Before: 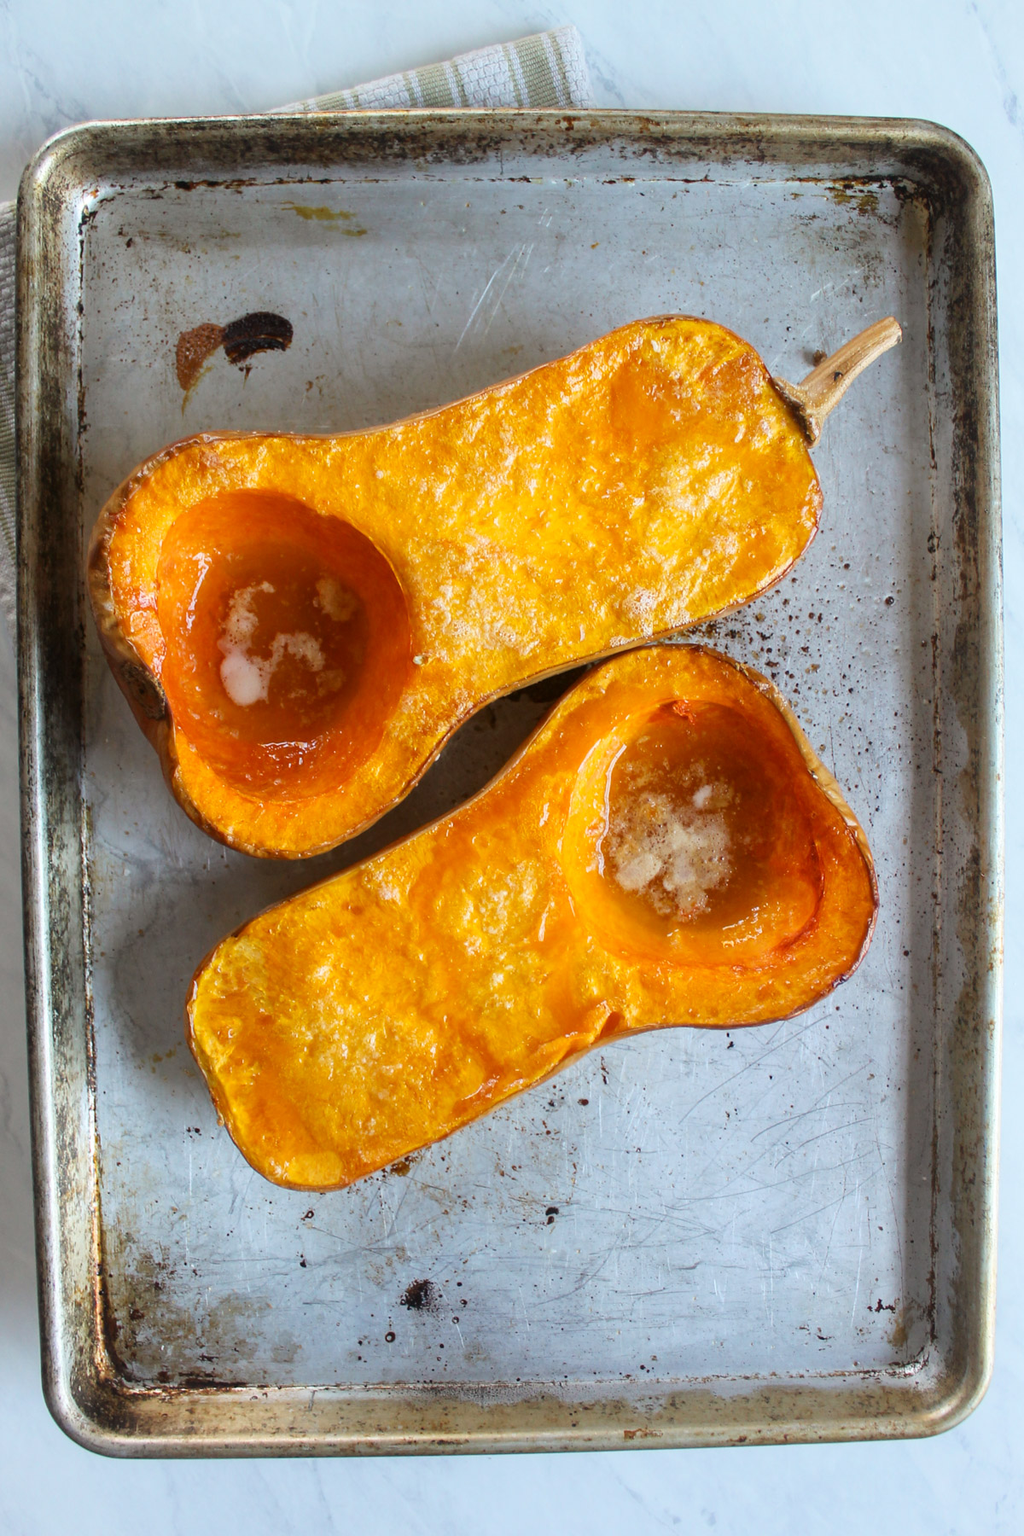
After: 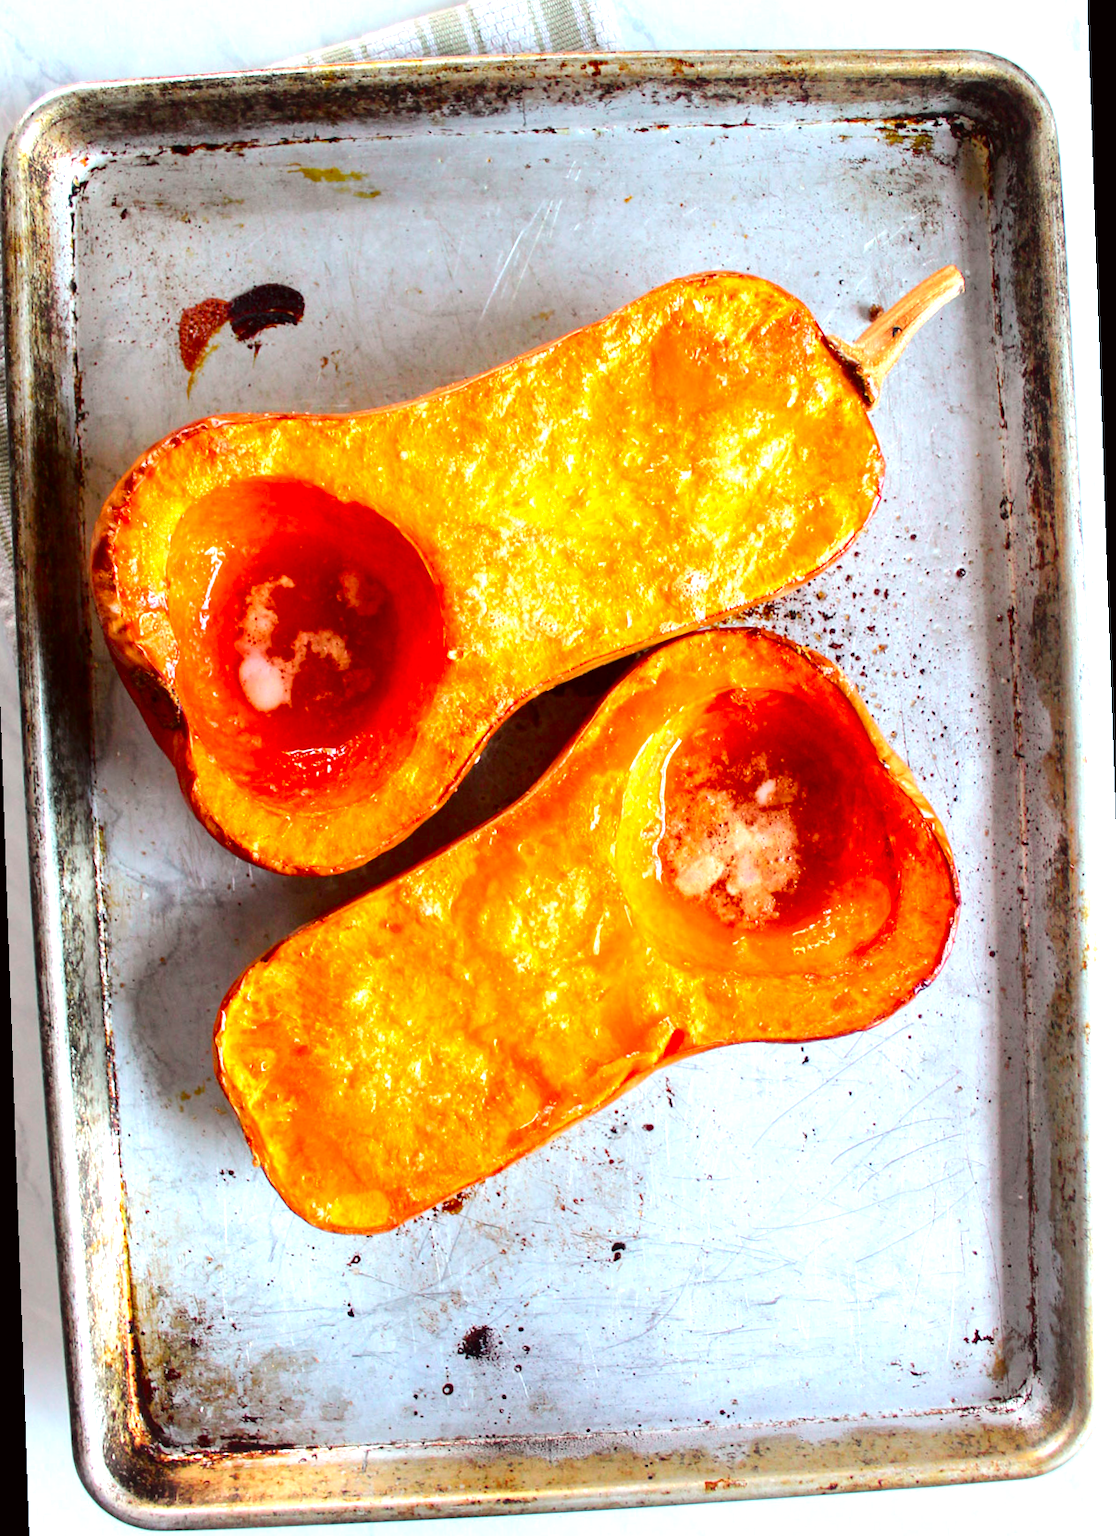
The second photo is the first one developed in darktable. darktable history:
tone curve: curves: ch0 [(0, 0) (0.106, 0.026) (0.275, 0.155) (0.392, 0.314) (0.513, 0.481) (0.657, 0.667) (1, 1)]; ch1 [(0, 0) (0.5, 0.511) (0.536, 0.579) (0.587, 0.69) (1, 1)]; ch2 [(0, 0) (0.5, 0.5) (0.55, 0.552) (0.625, 0.699) (1, 1)], color space Lab, independent channels, preserve colors none
rotate and perspective: rotation -2°, crop left 0.022, crop right 0.978, crop top 0.049, crop bottom 0.951
exposure: black level correction 0, exposure 0.877 EV, compensate exposure bias true, compensate highlight preservation false
